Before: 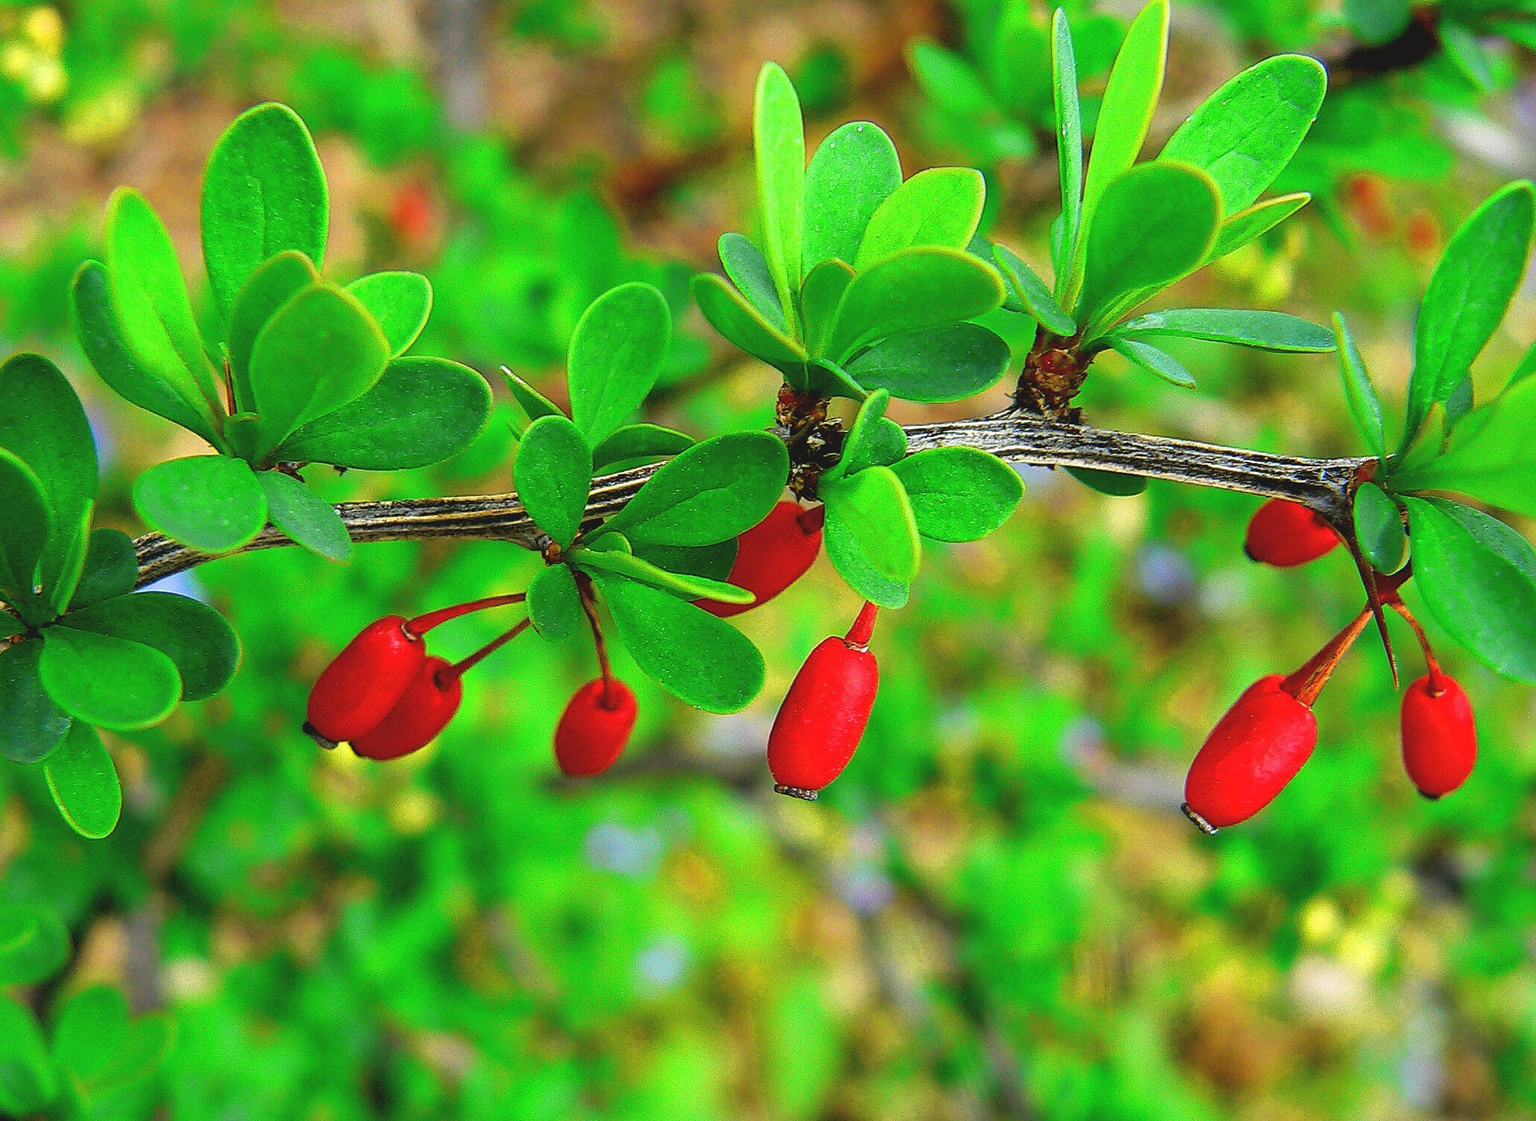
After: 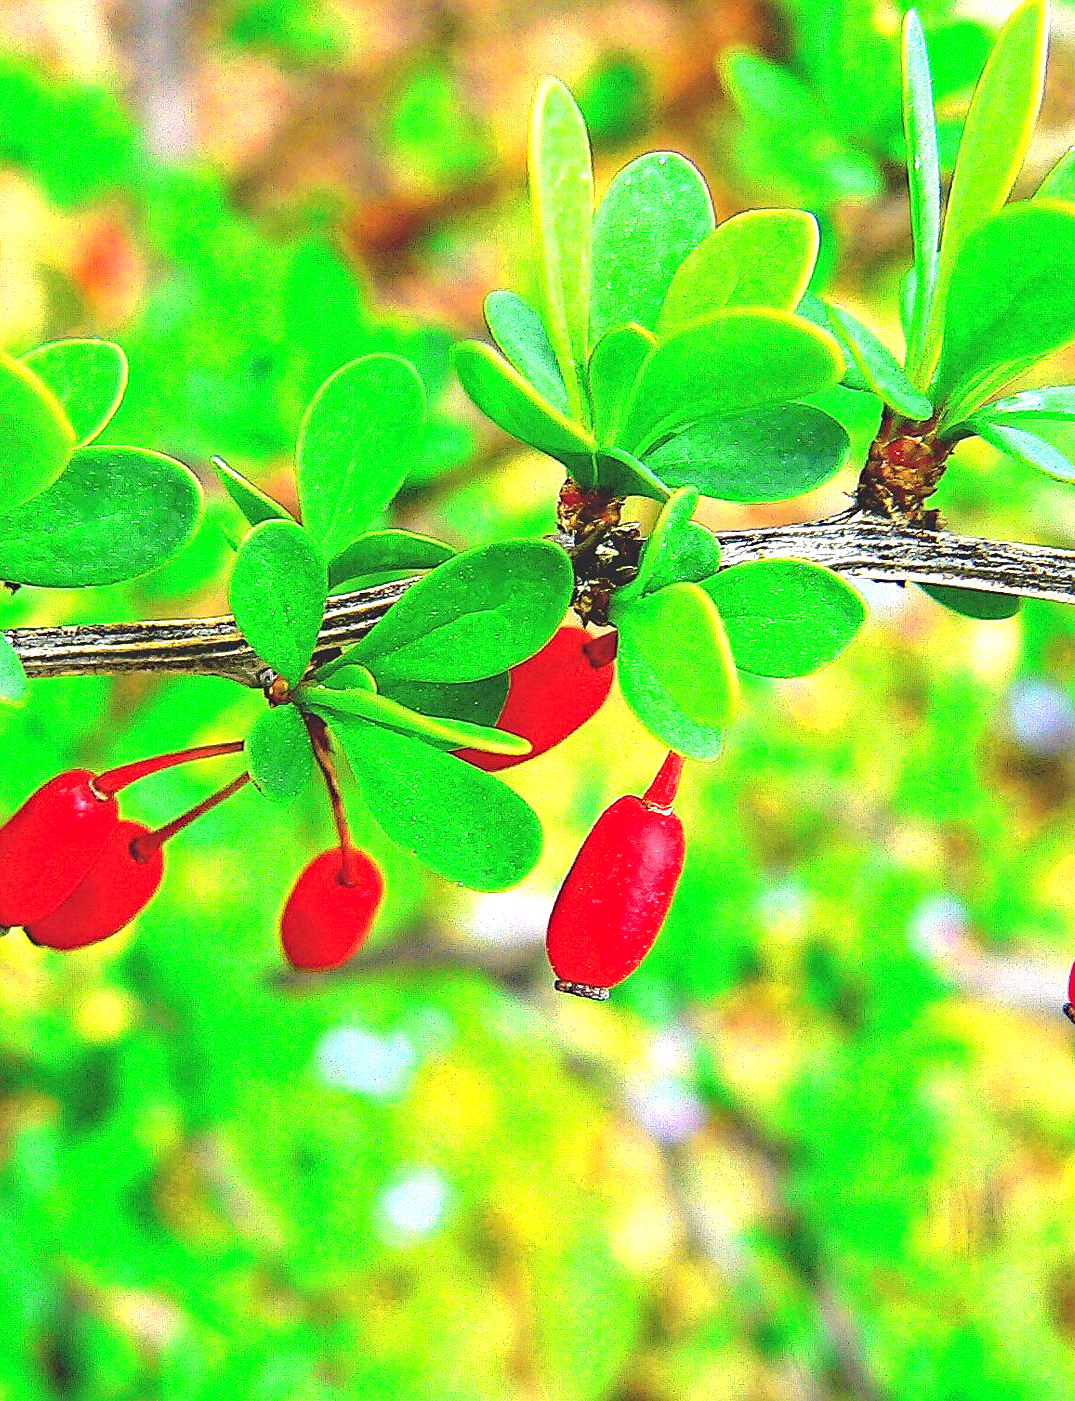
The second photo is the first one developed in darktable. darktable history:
exposure: black level correction 0, exposure 1.45 EV, compensate exposure bias true, compensate highlight preservation false
base curve: curves: ch0 [(0, 0) (0.297, 0.298) (1, 1)], preserve colors none
haze removal: compatibility mode true, adaptive false
crop: left 21.526%, right 22.46%
sharpen: amount 0.212
